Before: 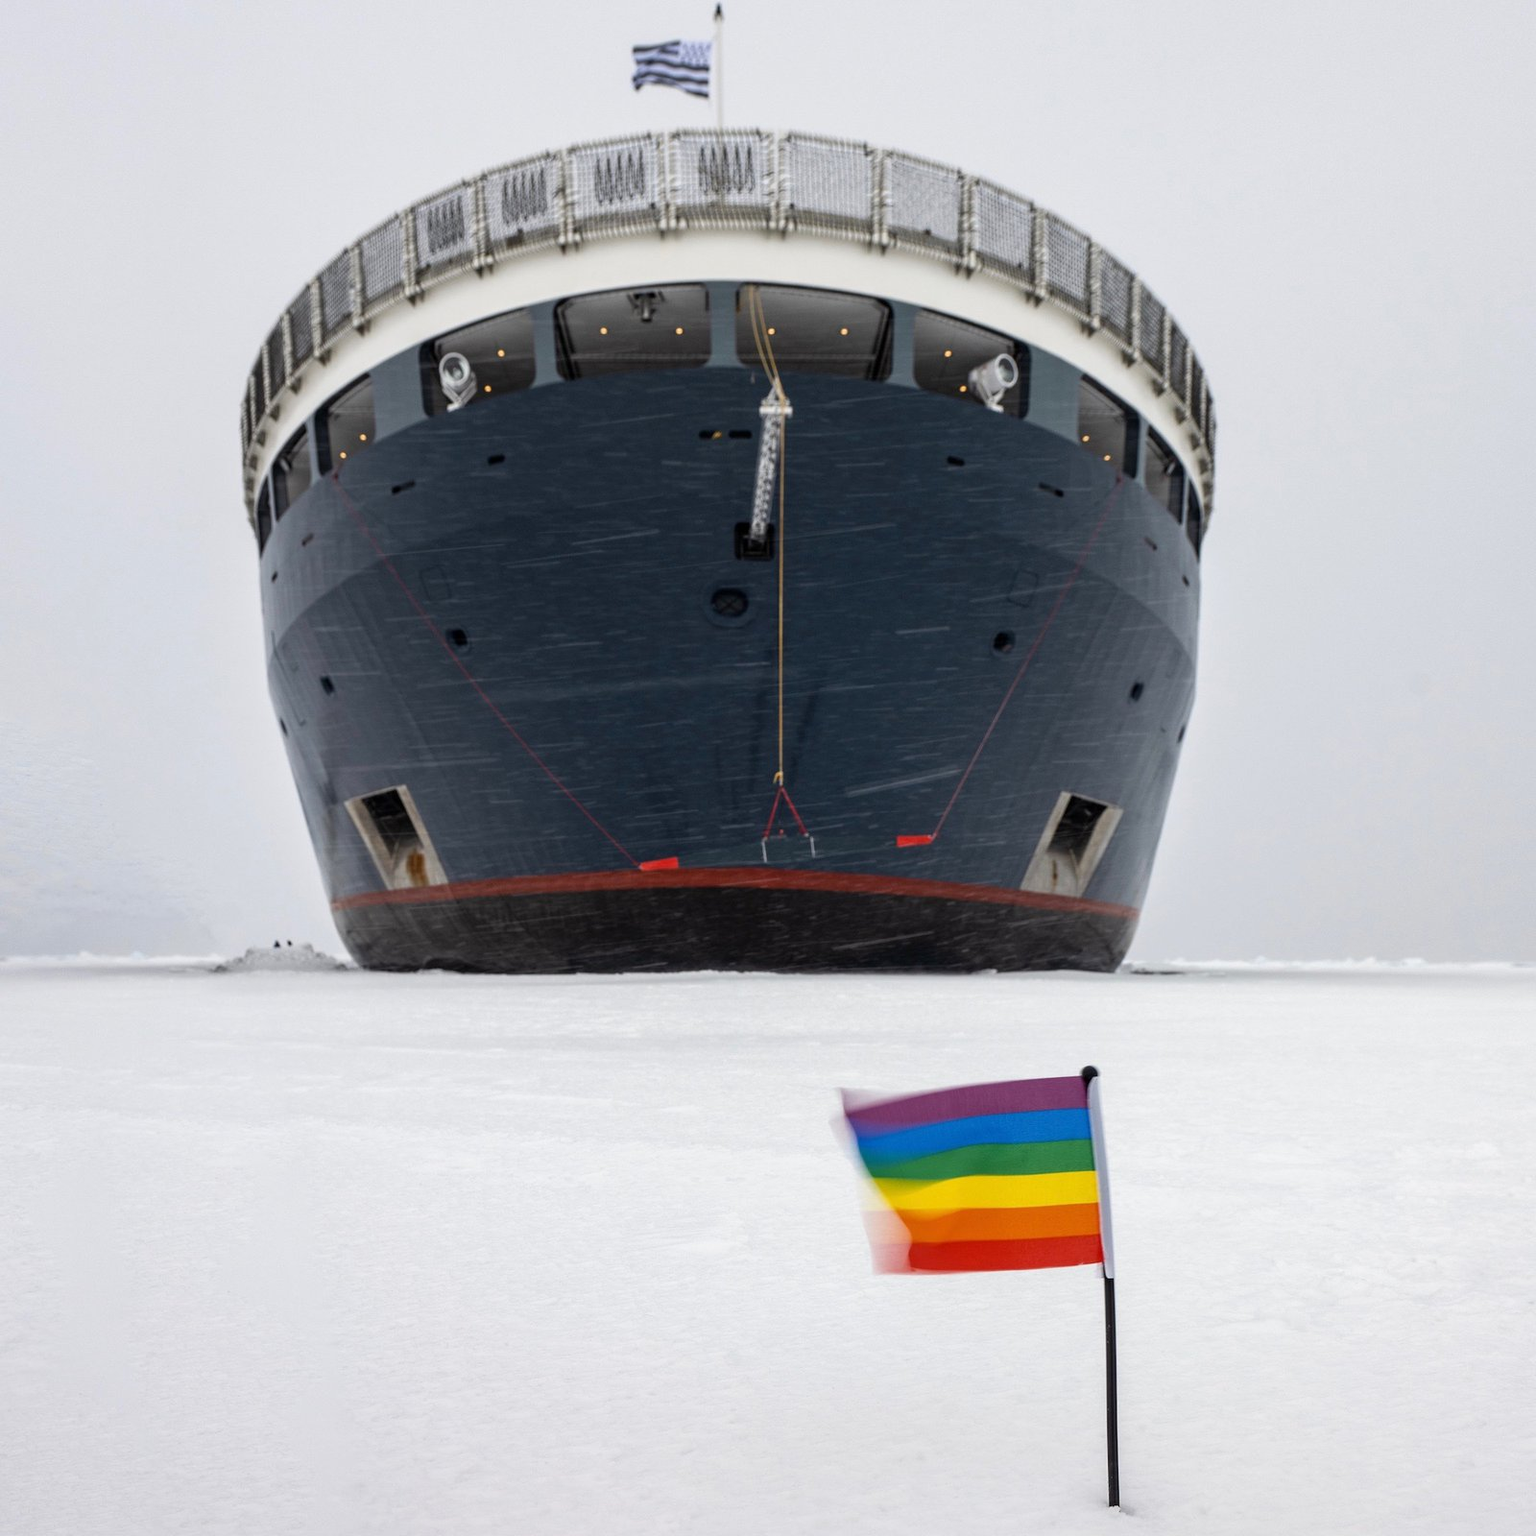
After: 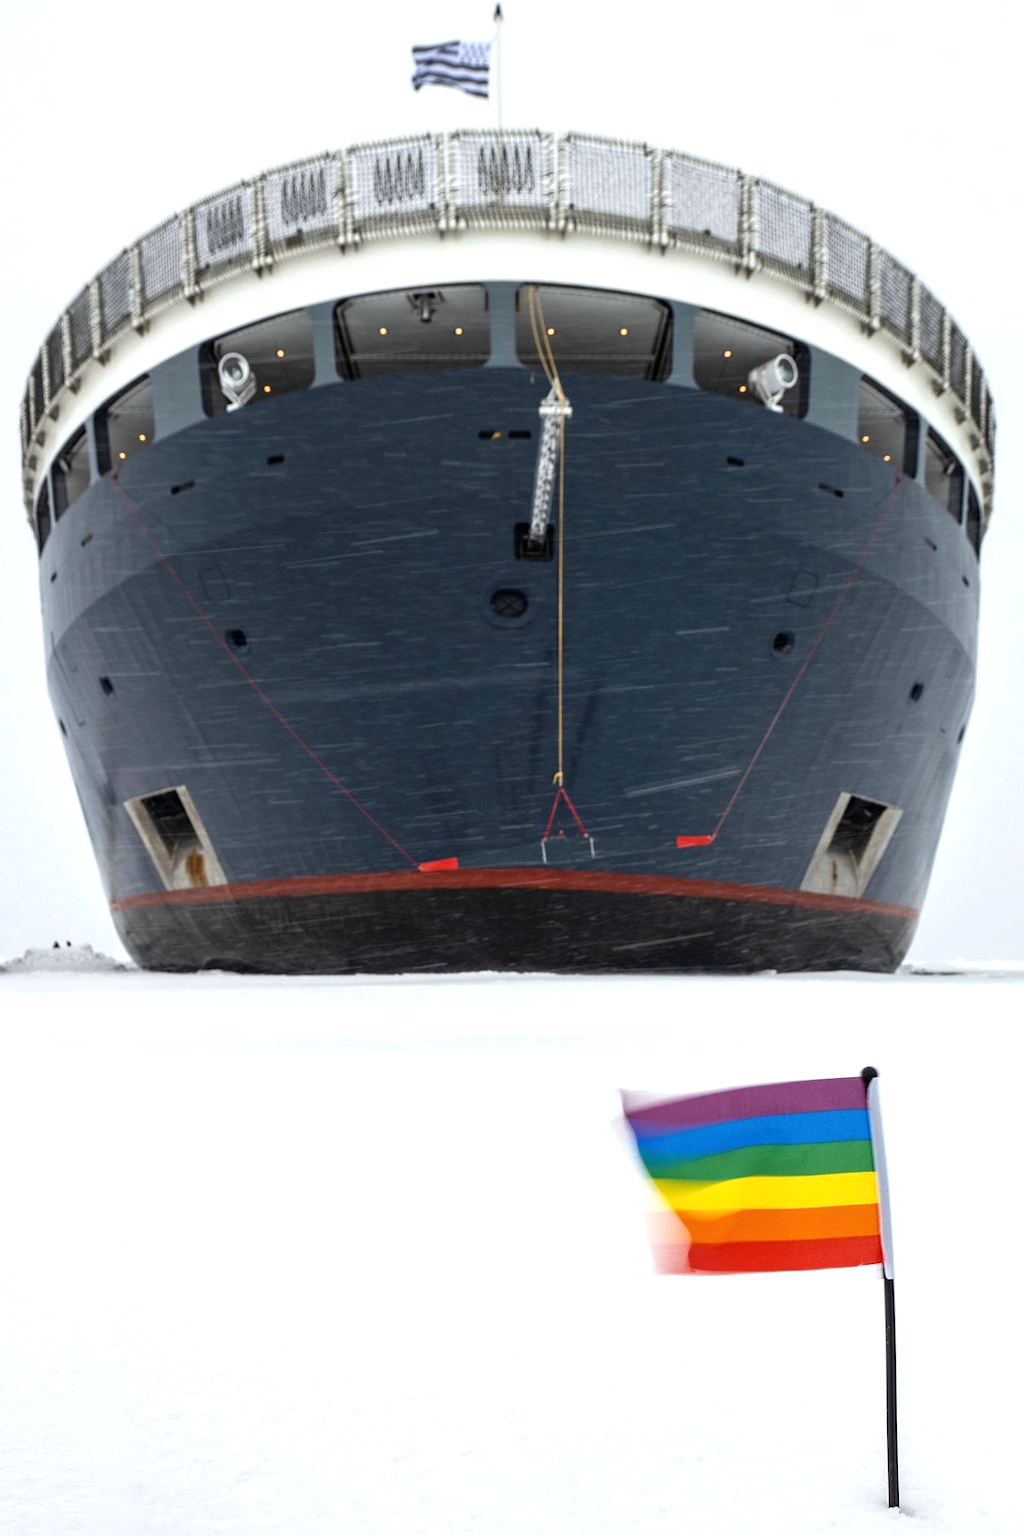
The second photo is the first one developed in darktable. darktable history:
exposure: black level correction 0, exposure 0.5 EV, compensate highlight preservation false
crop and rotate: left 14.436%, right 18.898%
white balance: red 0.978, blue 0.999
